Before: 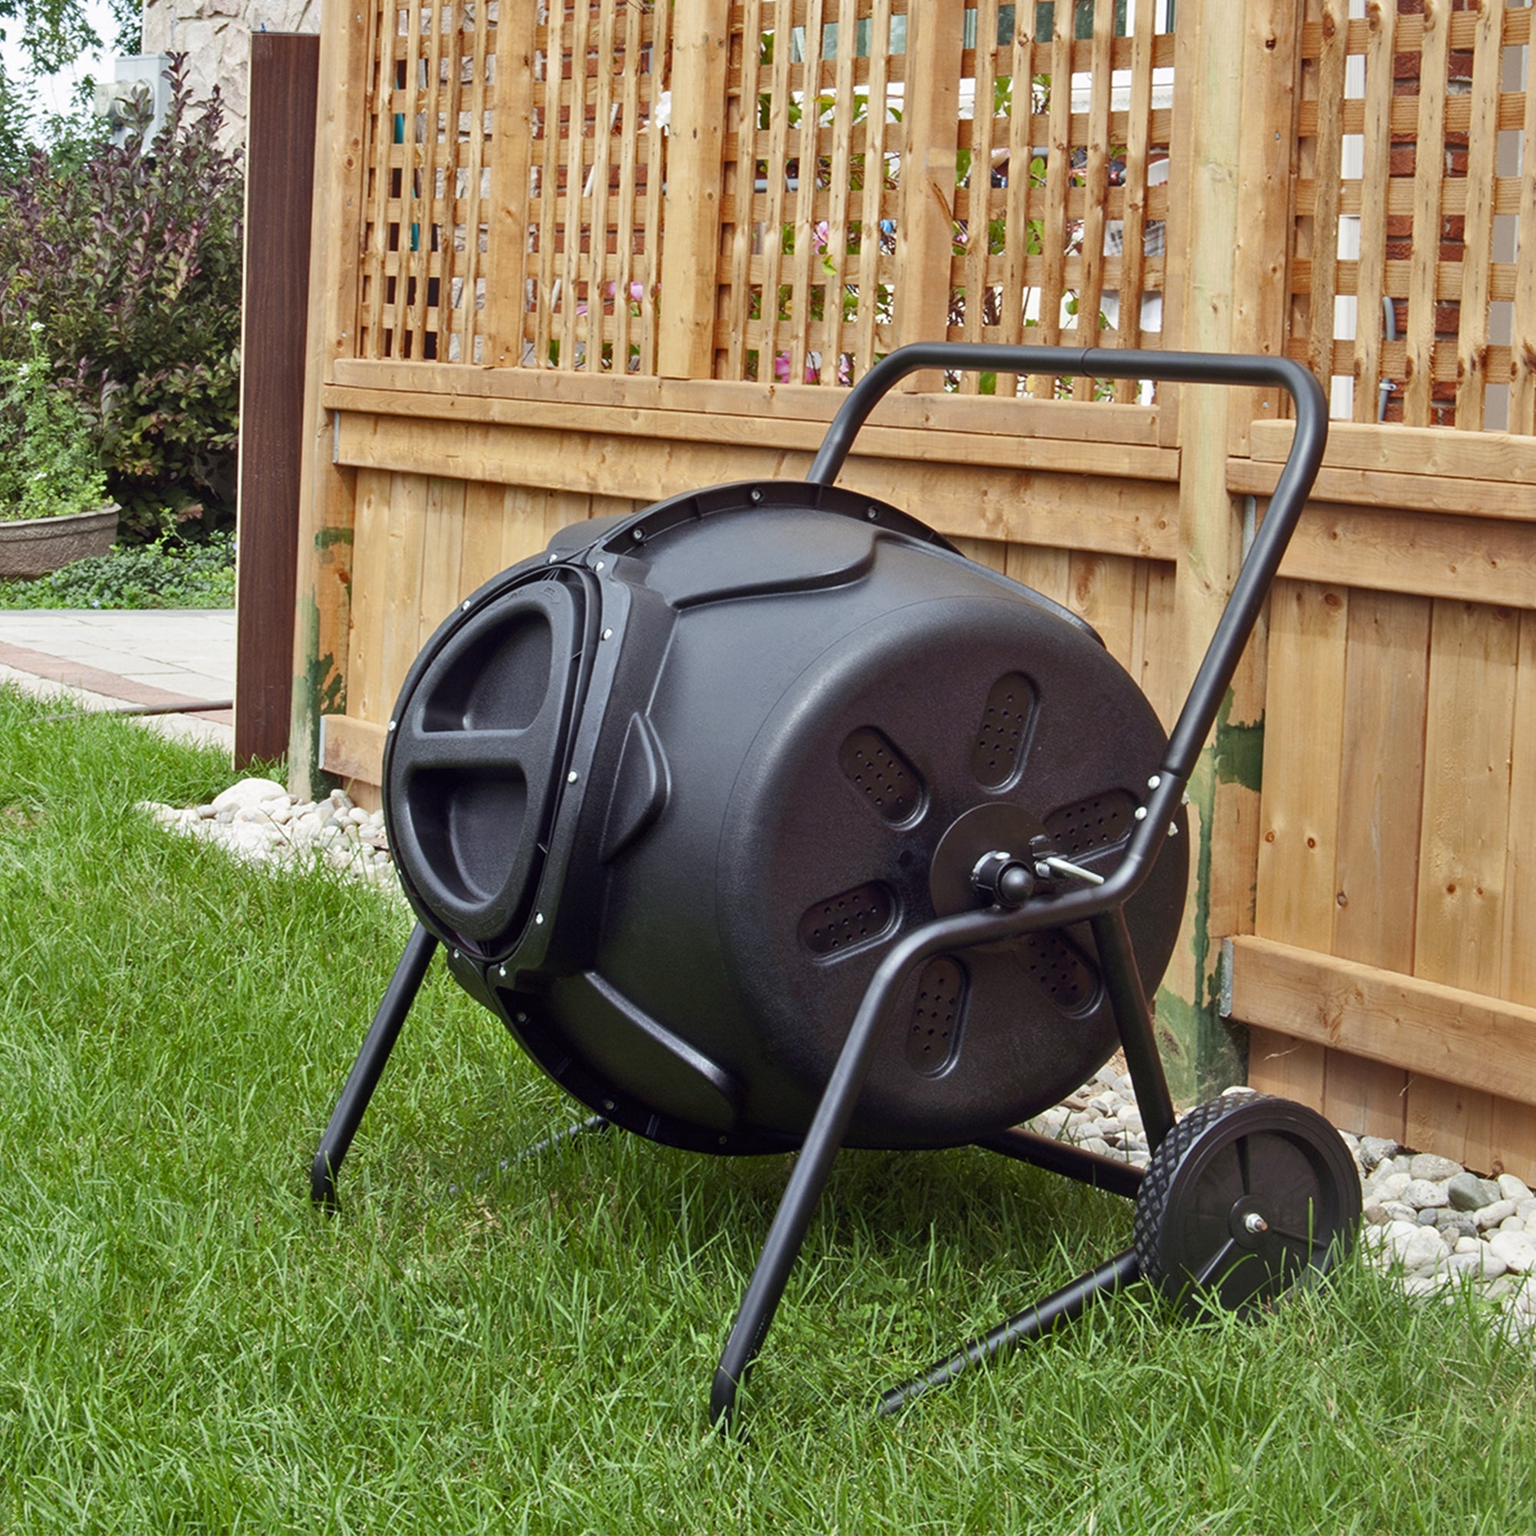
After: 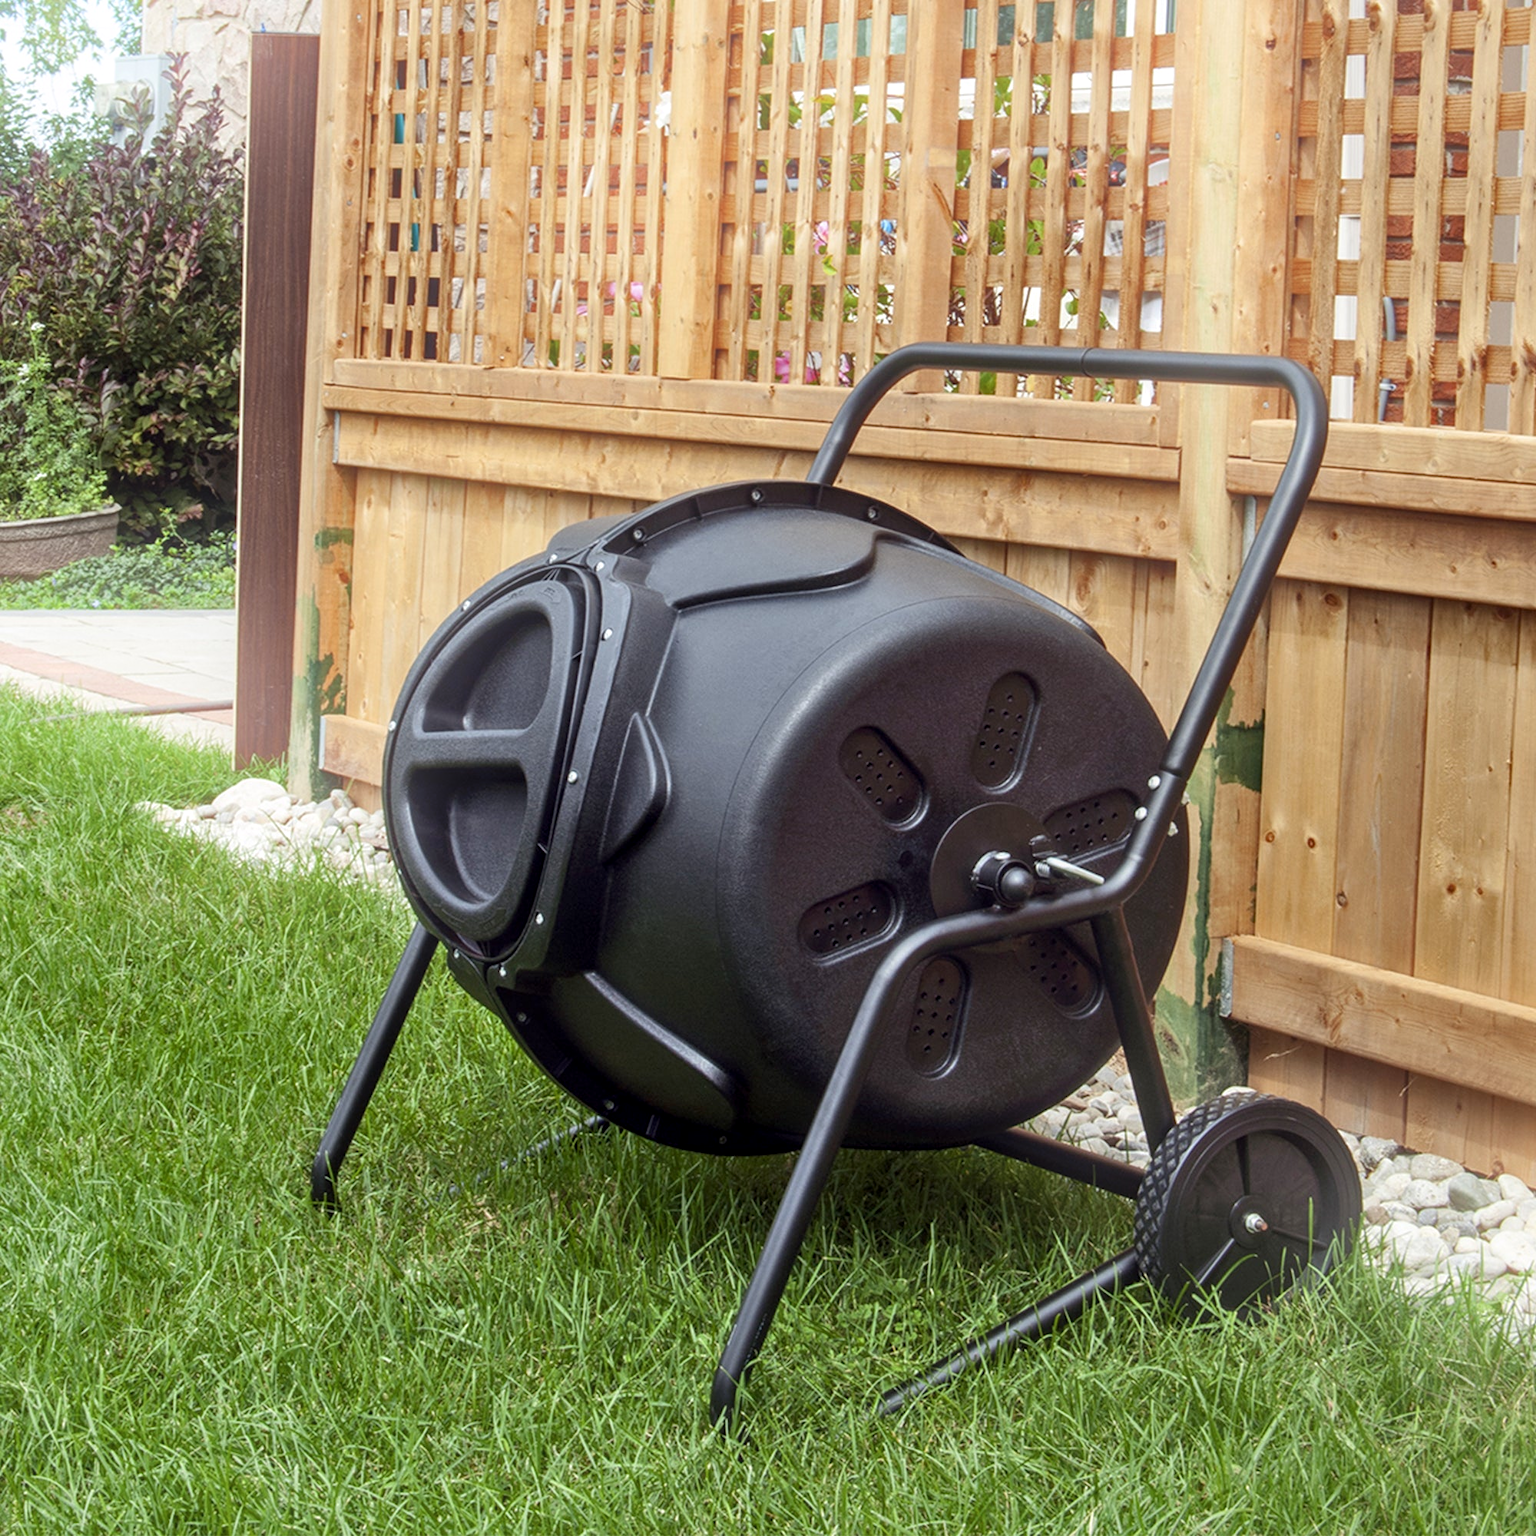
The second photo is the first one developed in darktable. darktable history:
local contrast: on, module defaults
bloom: on, module defaults
